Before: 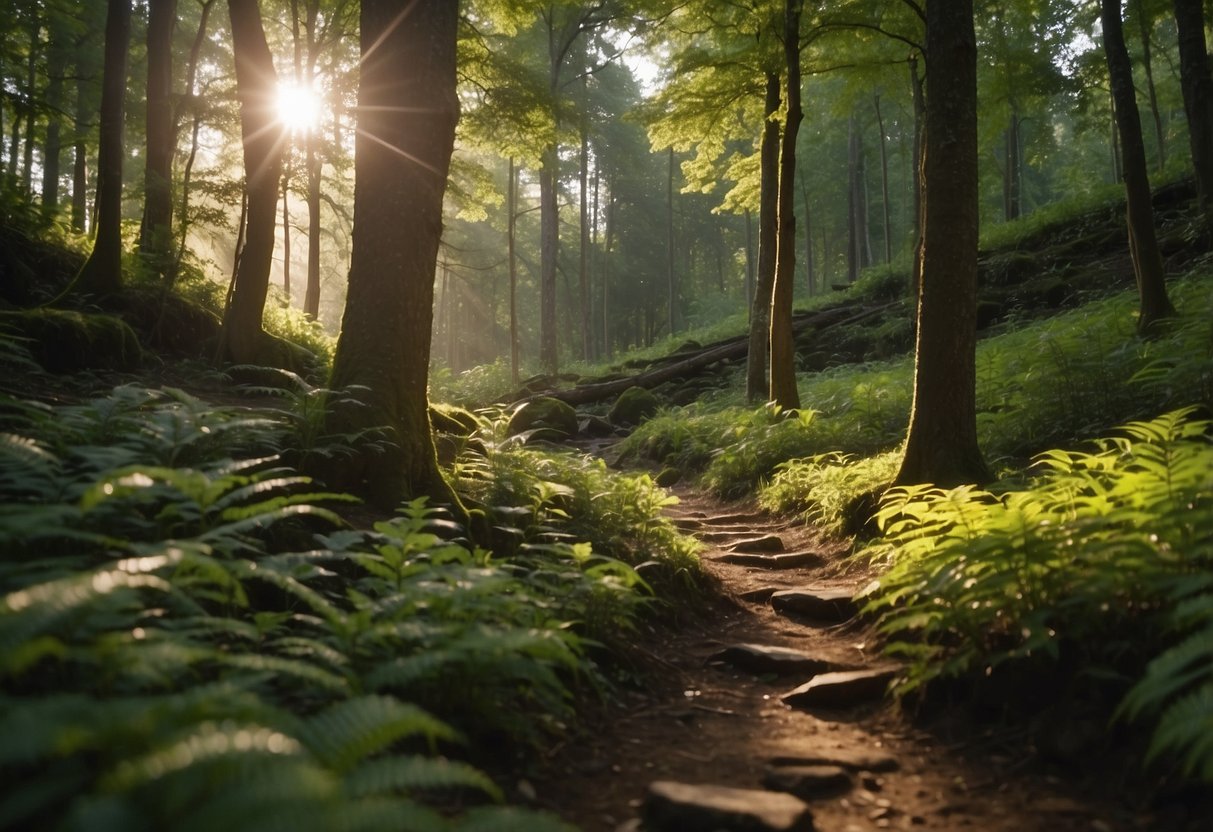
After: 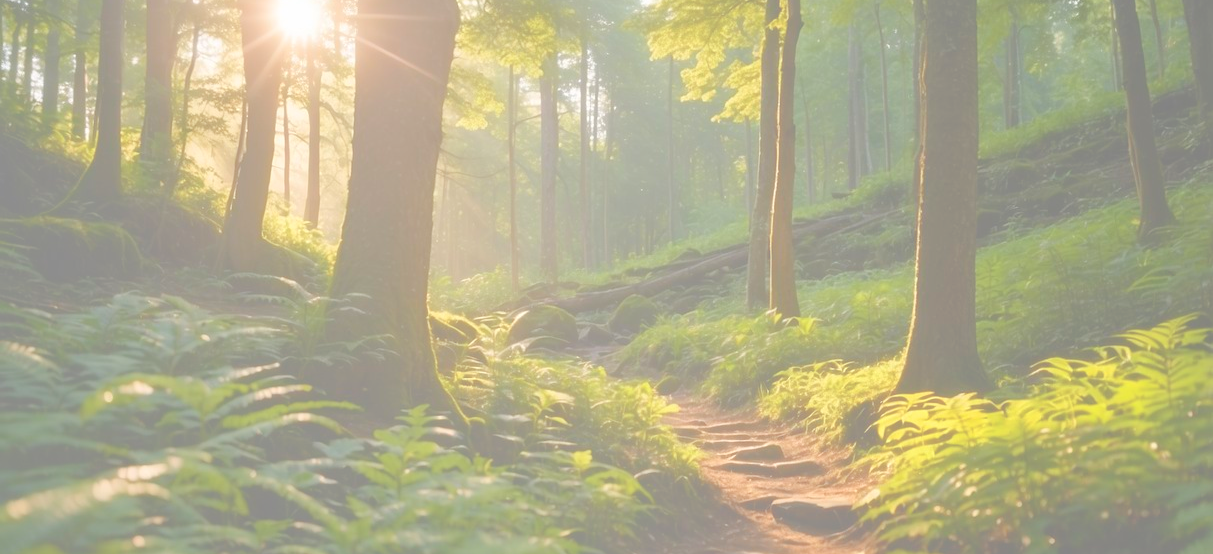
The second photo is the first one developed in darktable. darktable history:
crop: top 11.166%, bottom 22.168%
bloom: size 85%, threshold 5%, strength 85%
